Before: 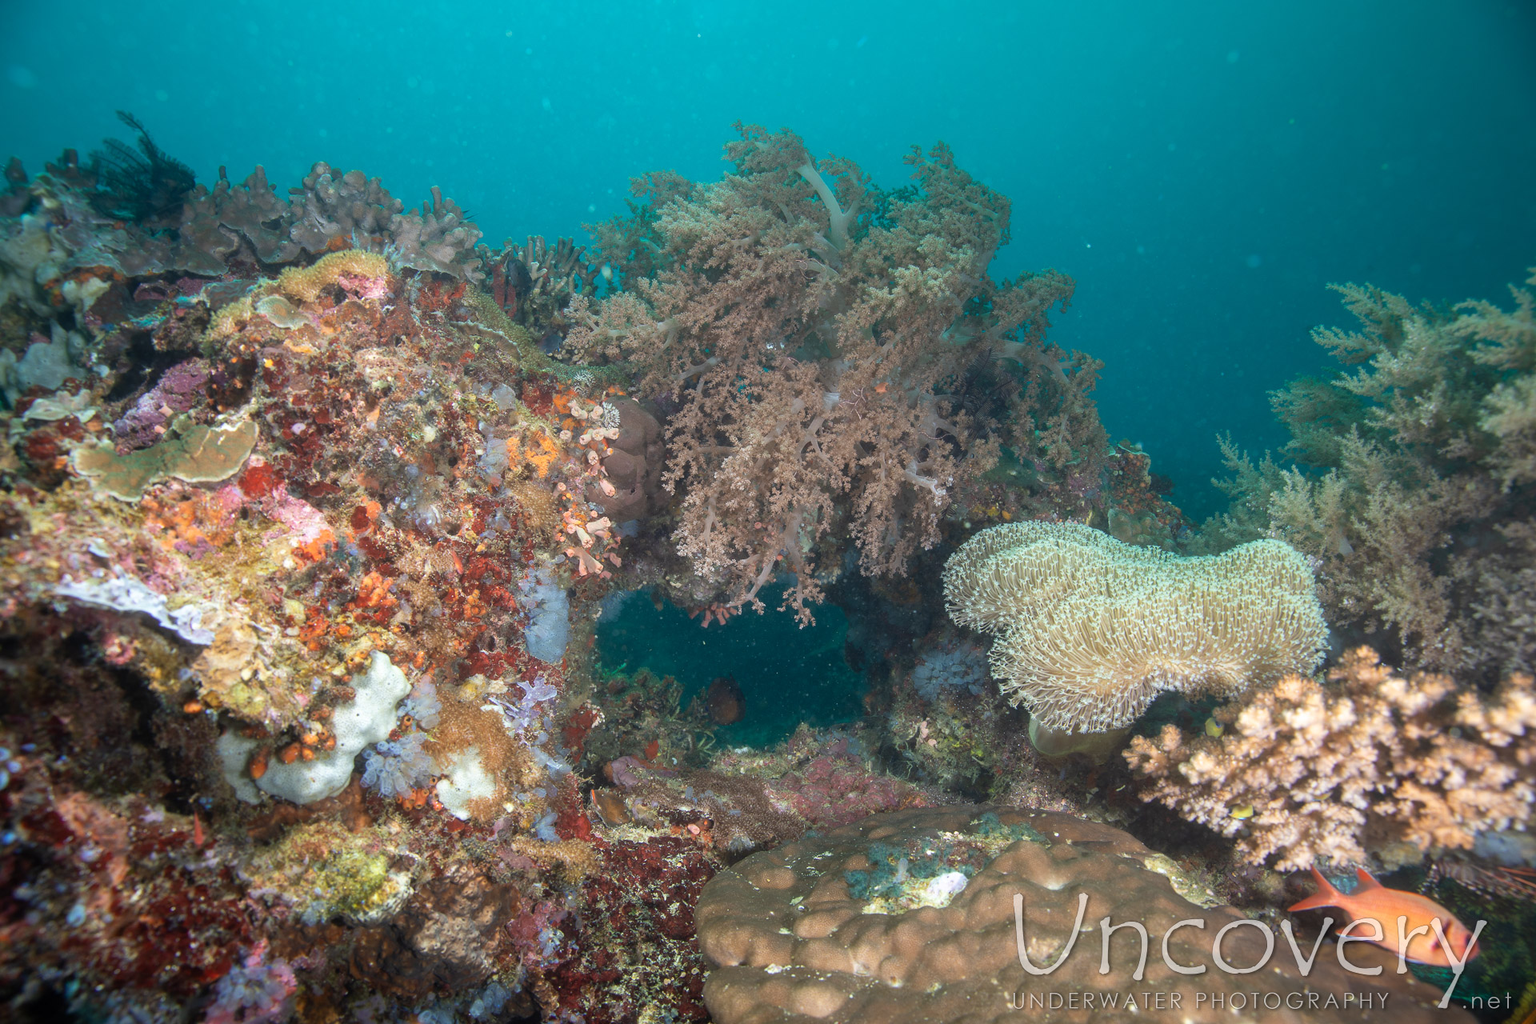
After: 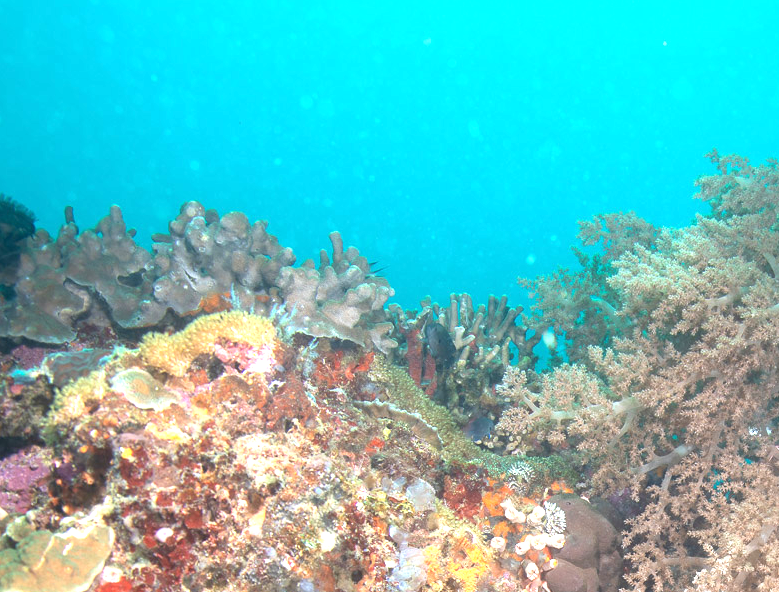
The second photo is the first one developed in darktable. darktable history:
crop and rotate: left 10.903%, top 0.093%, right 48.498%, bottom 53.638%
exposure: exposure 1.154 EV, compensate highlight preservation false
